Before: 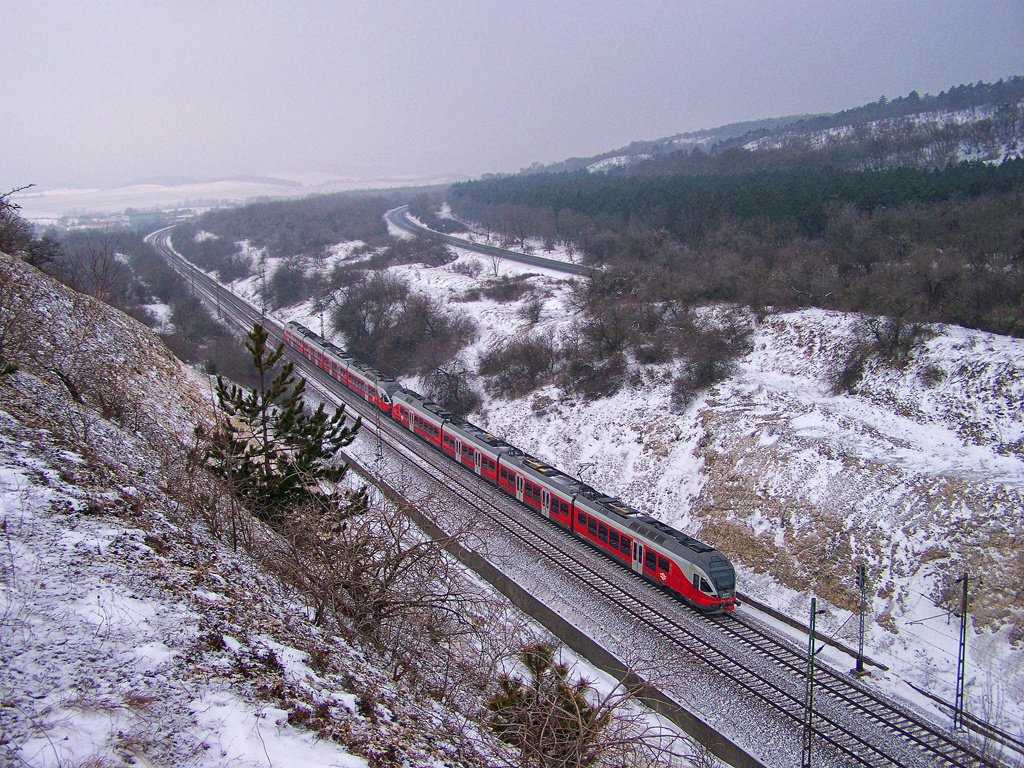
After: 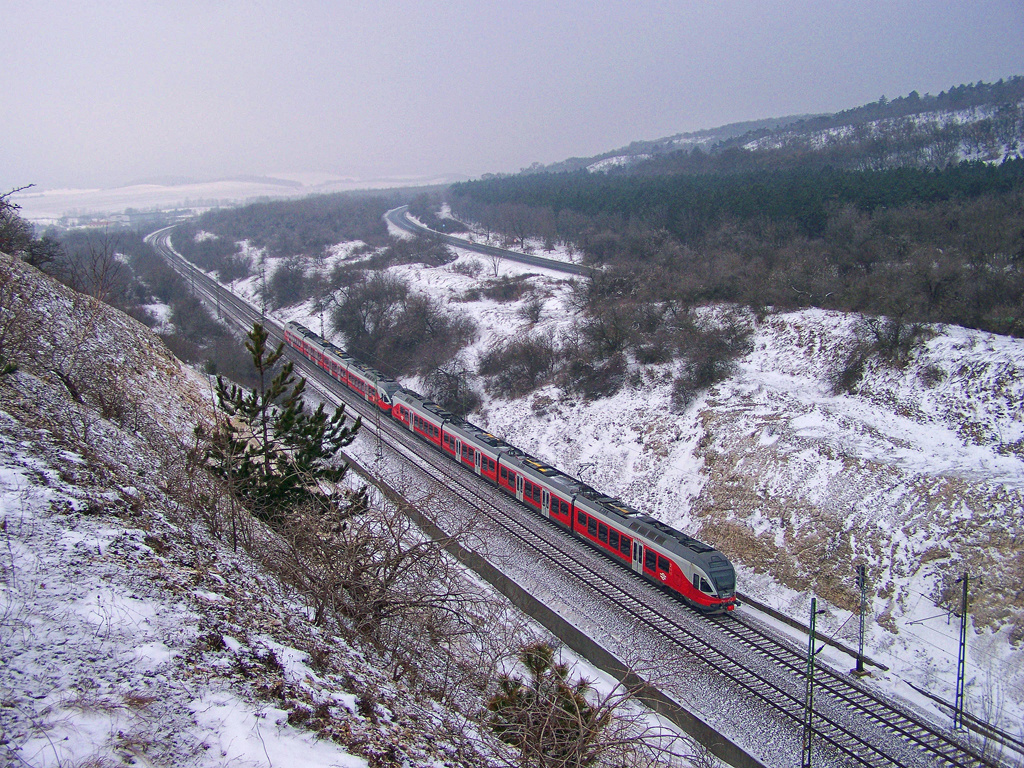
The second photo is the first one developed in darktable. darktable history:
color balance: mode lift, gamma, gain (sRGB), lift [1, 1, 1.022, 1.026]
